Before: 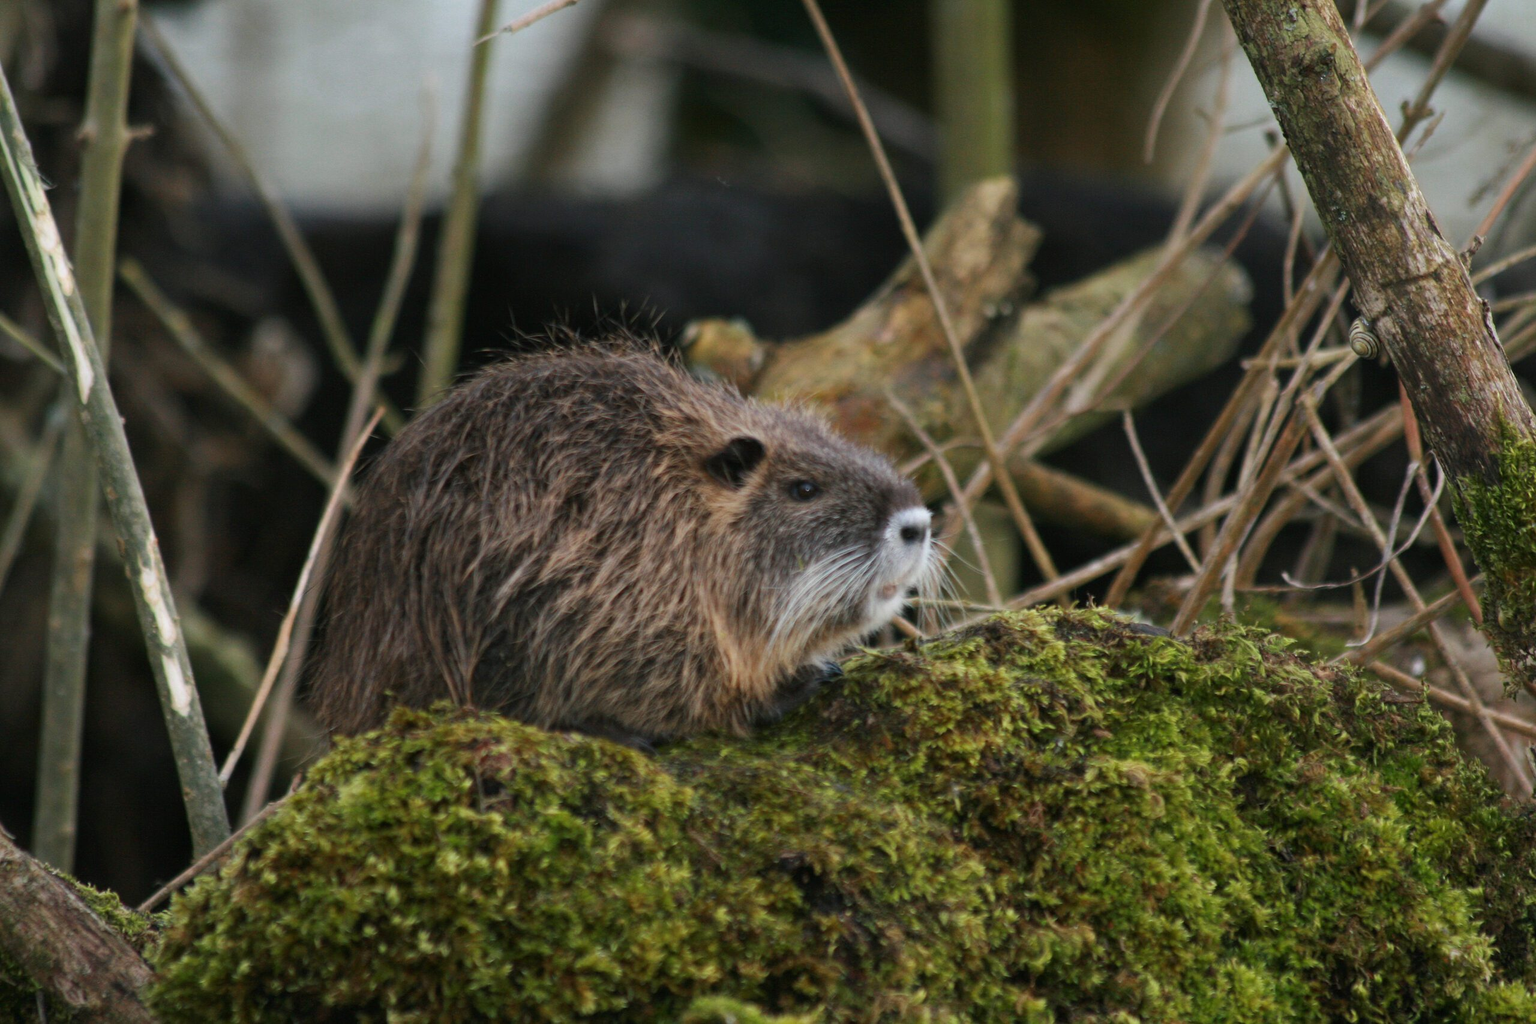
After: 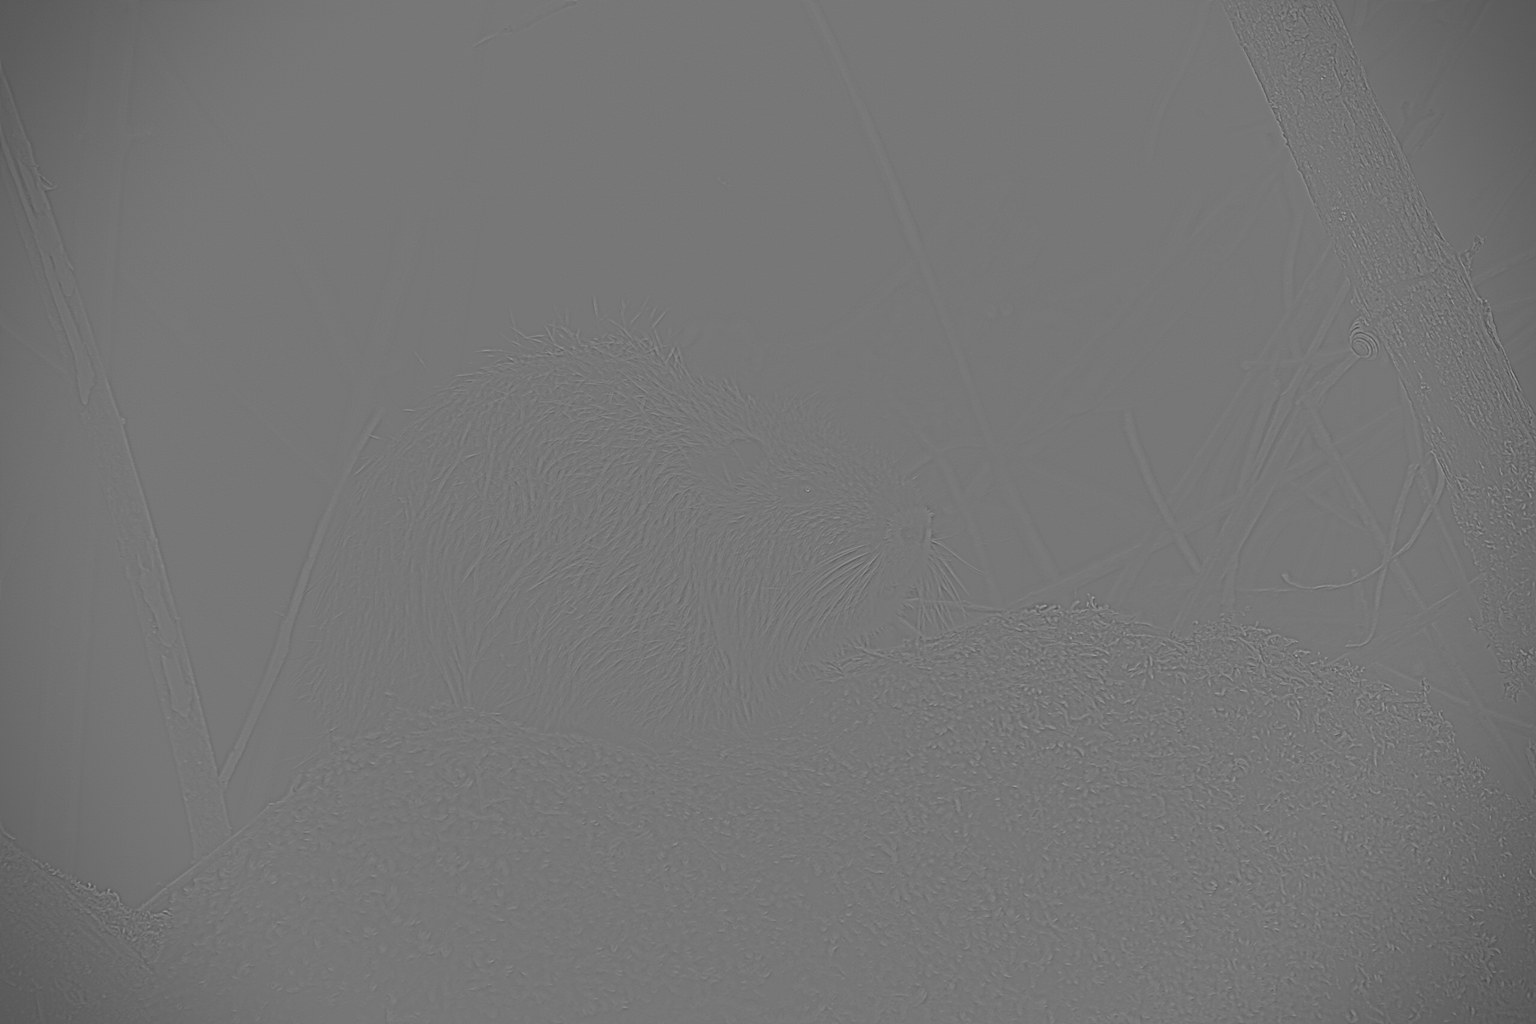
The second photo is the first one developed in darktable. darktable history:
sharpen: radius 2.676, amount 0.669
local contrast: on, module defaults
vignetting: dithering 8-bit output, unbound false
highpass: sharpness 9.84%, contrast boost 9.94%
